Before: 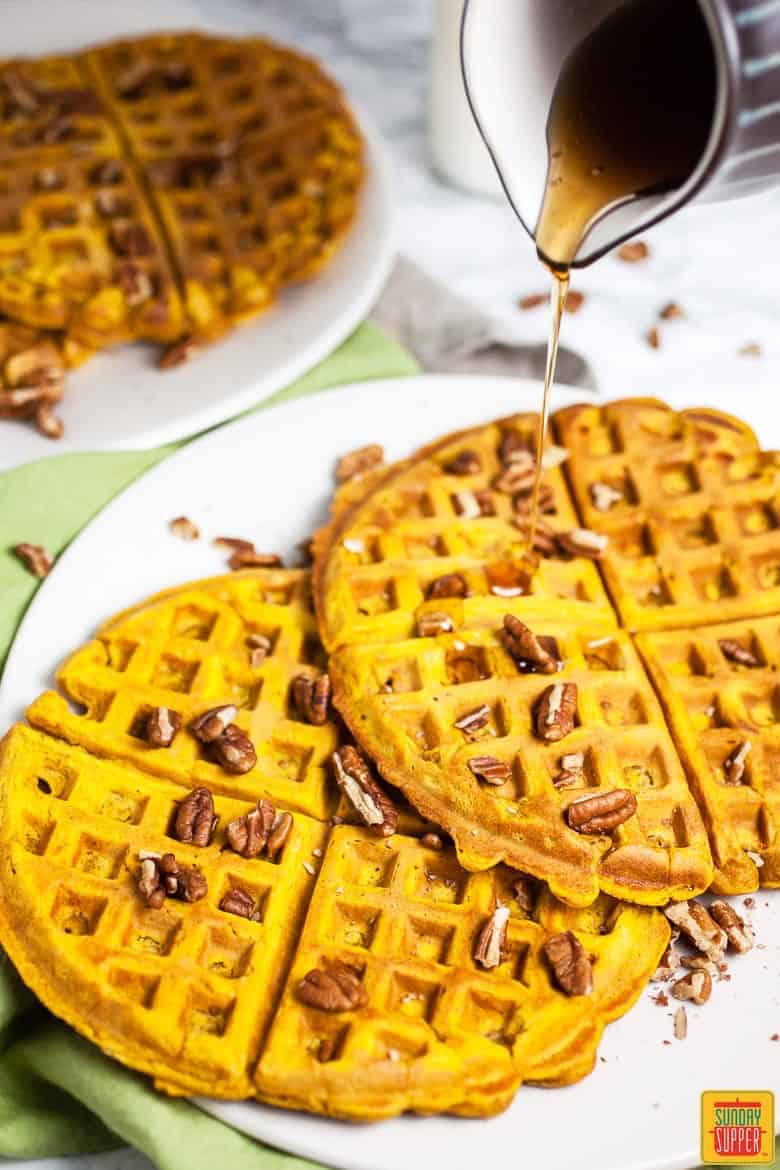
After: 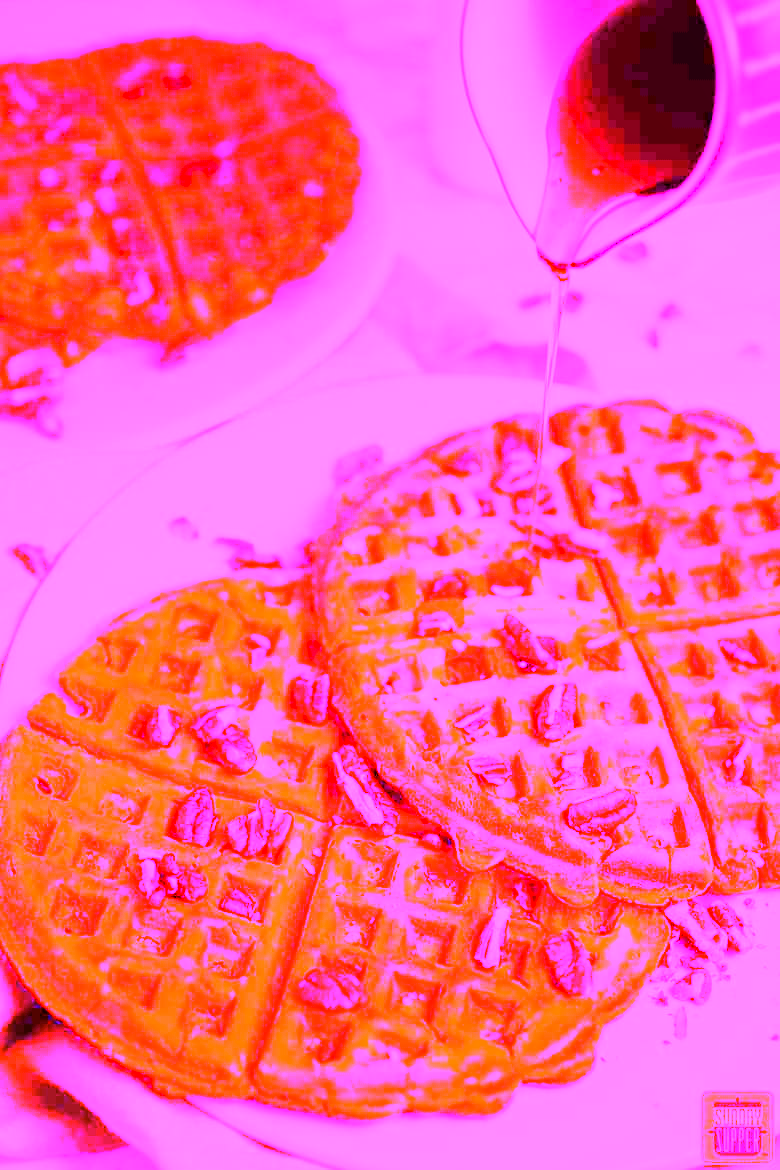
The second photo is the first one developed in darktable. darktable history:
rgb curve: curves: ch0 [(0, 0) (0.078, 0.051) (0.929, 0.956) (1, 1)], compensate middle gray true
white balance: red 8, blue 8
local contrast: mode bilateral grid, contrast 20, coarseness 50, detail 120%, midtone range 0.2
exposure: black level correction 0.001, exposure -0.125 EV, compensate exposure bias true, compensate highlight preservation false
